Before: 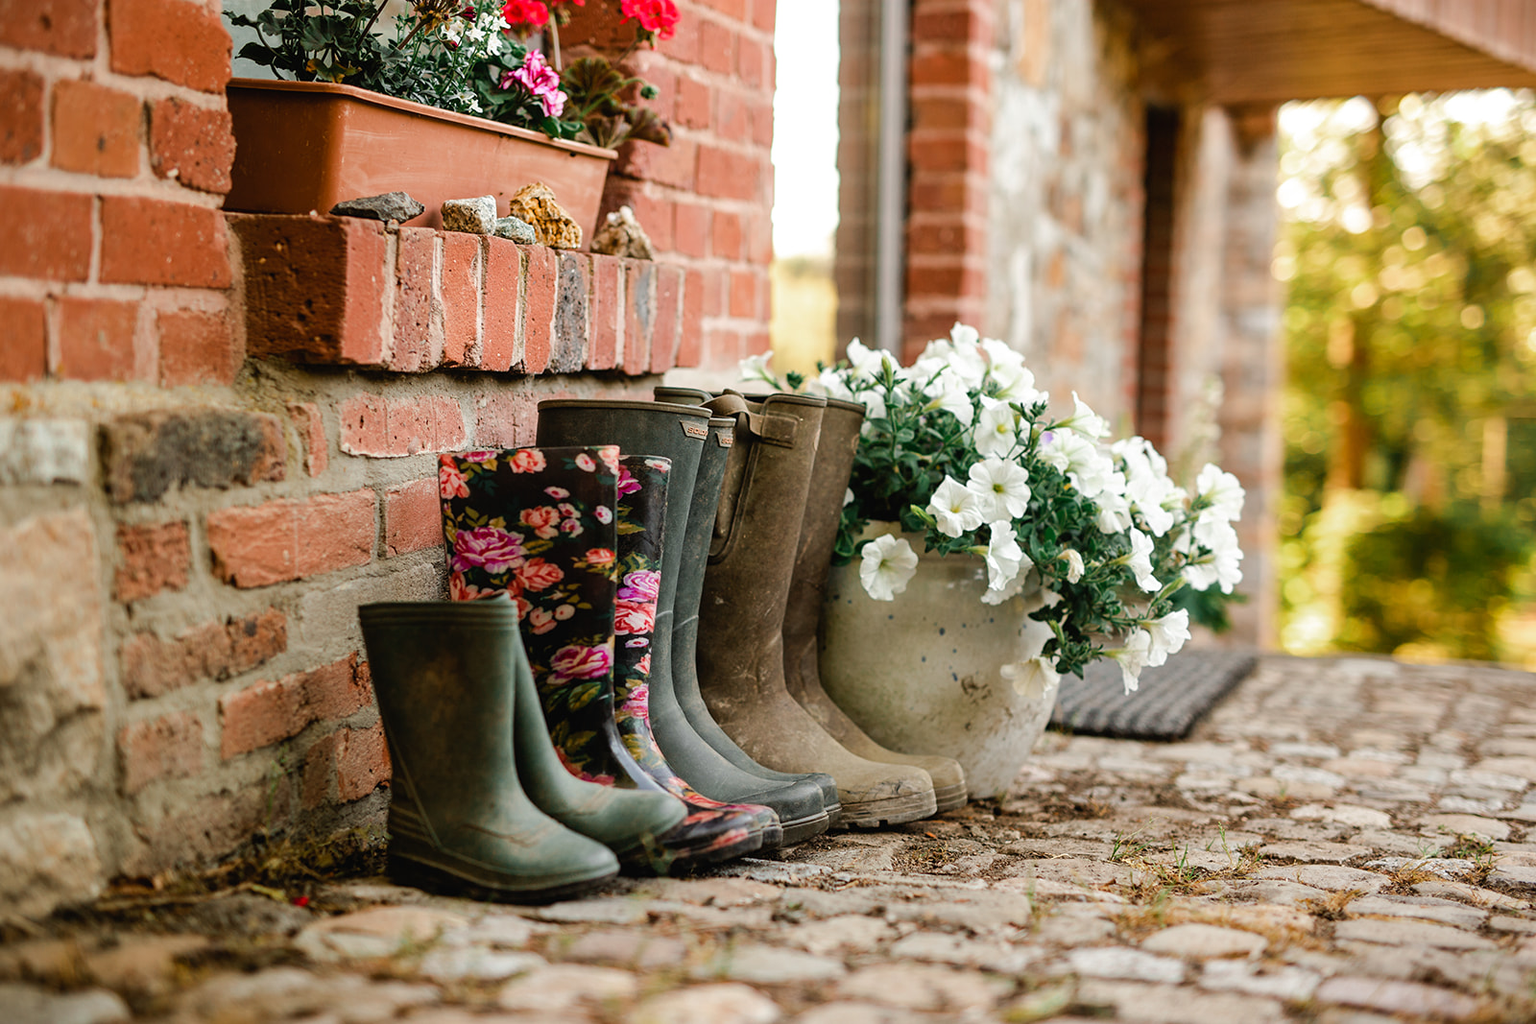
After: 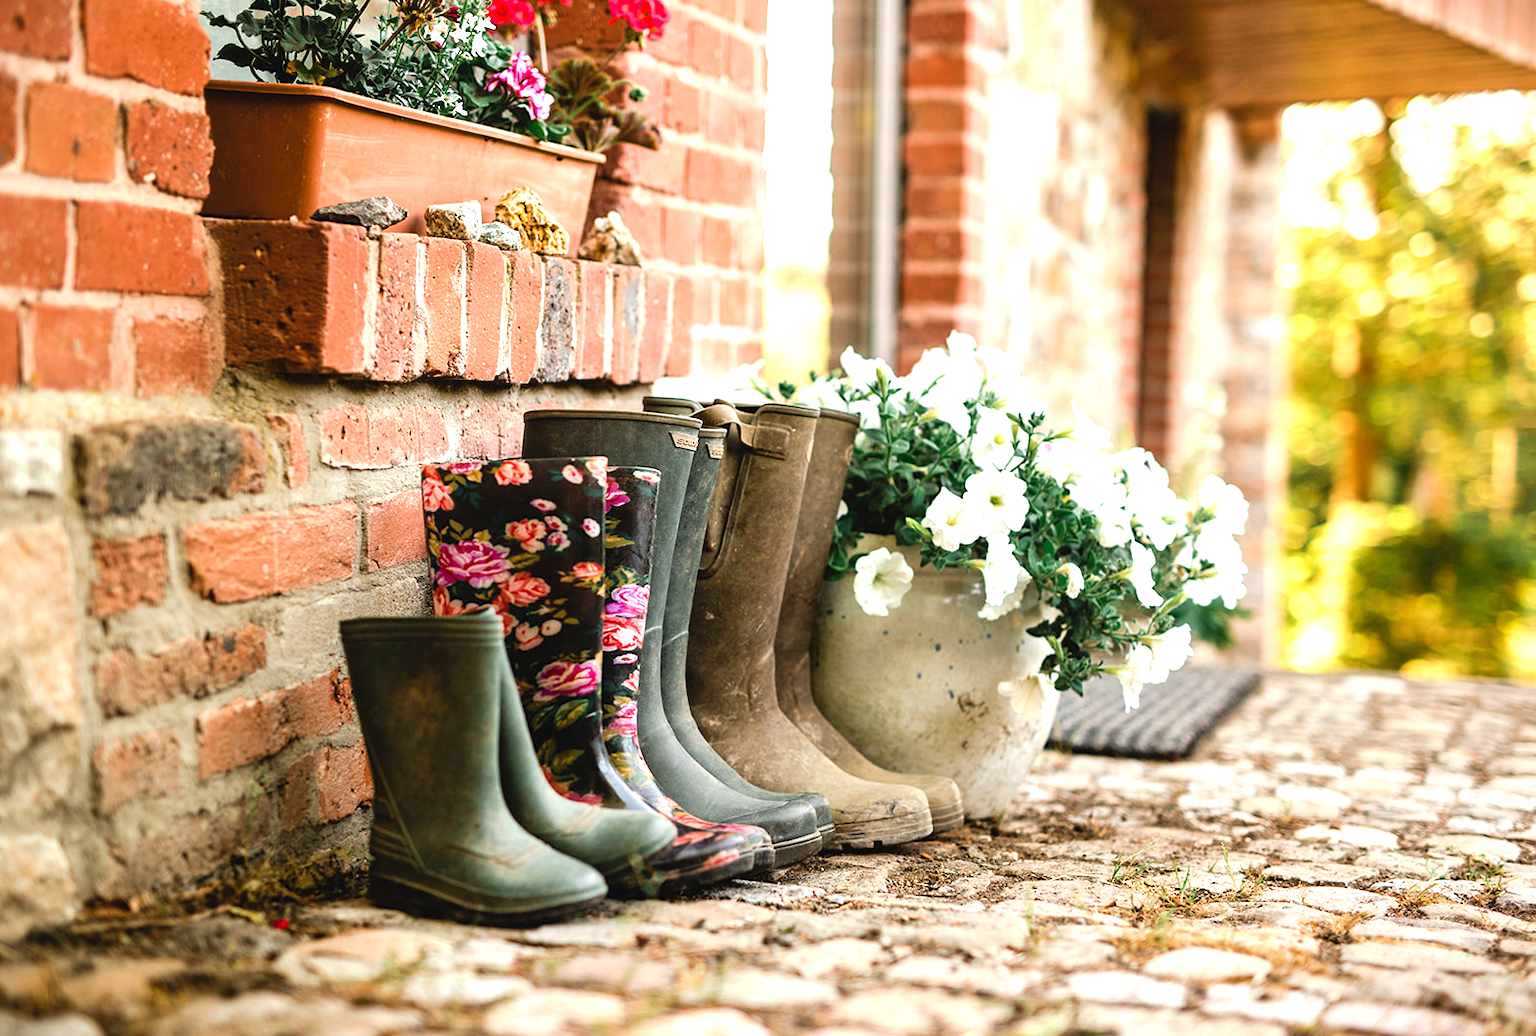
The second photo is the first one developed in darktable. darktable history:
crop and rotate: left 1.774%, right 0.633%, bottom 1.28%
exposure: black level correction 0, exposure 0.9 EV, compensate highlight preservation false
